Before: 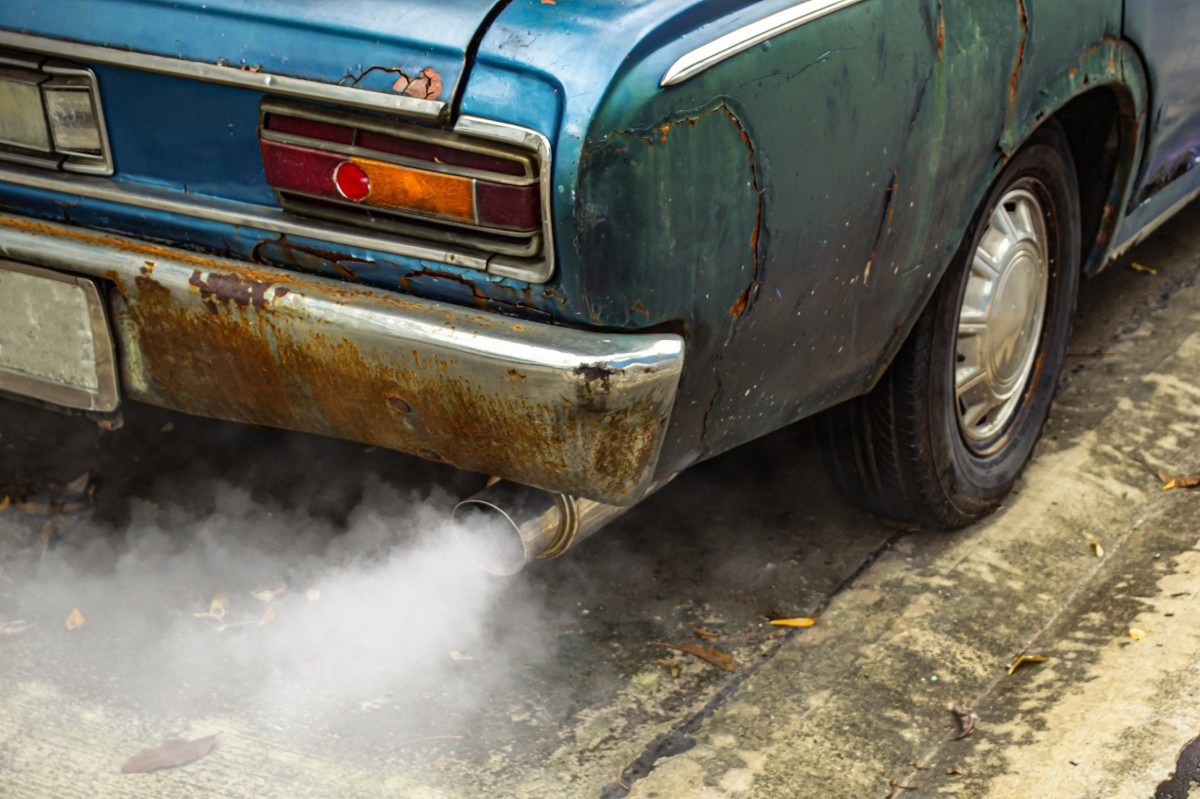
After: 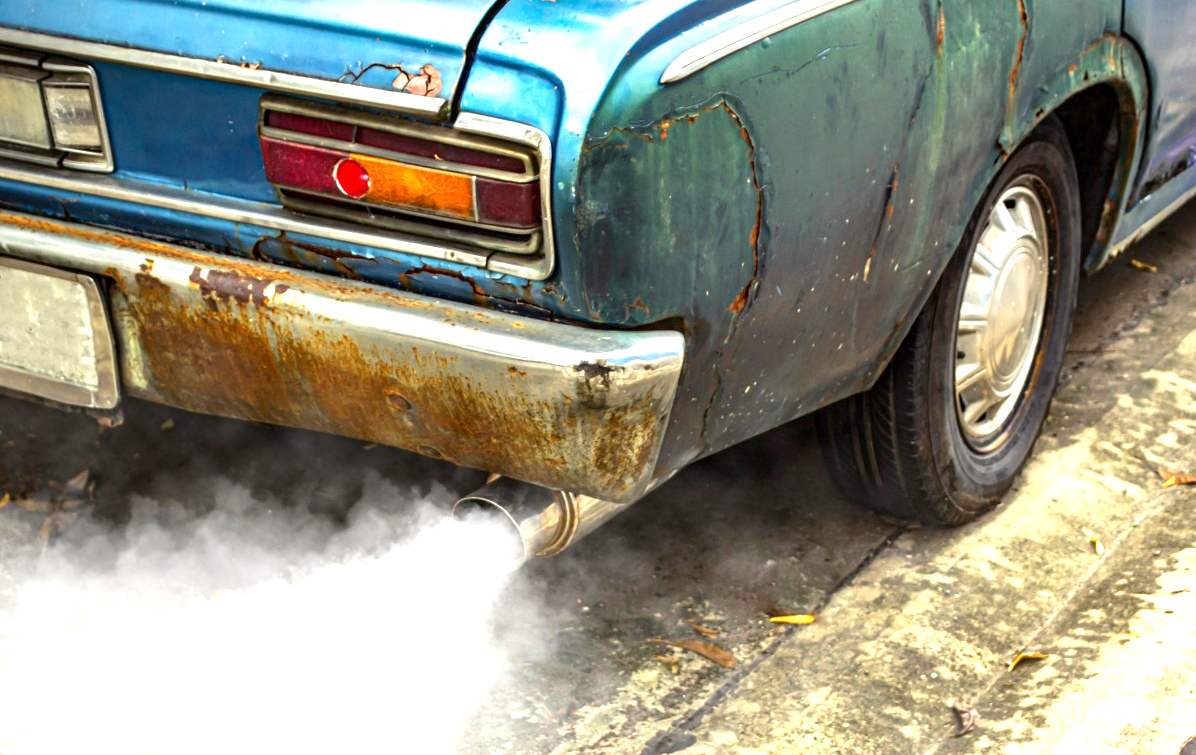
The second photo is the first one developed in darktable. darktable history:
exposure: black level correction 0.001, exposure 1.3 EV, compensate highlight preservation false
crop: top 0.448%, right 0.264%, bottom 5.045%
